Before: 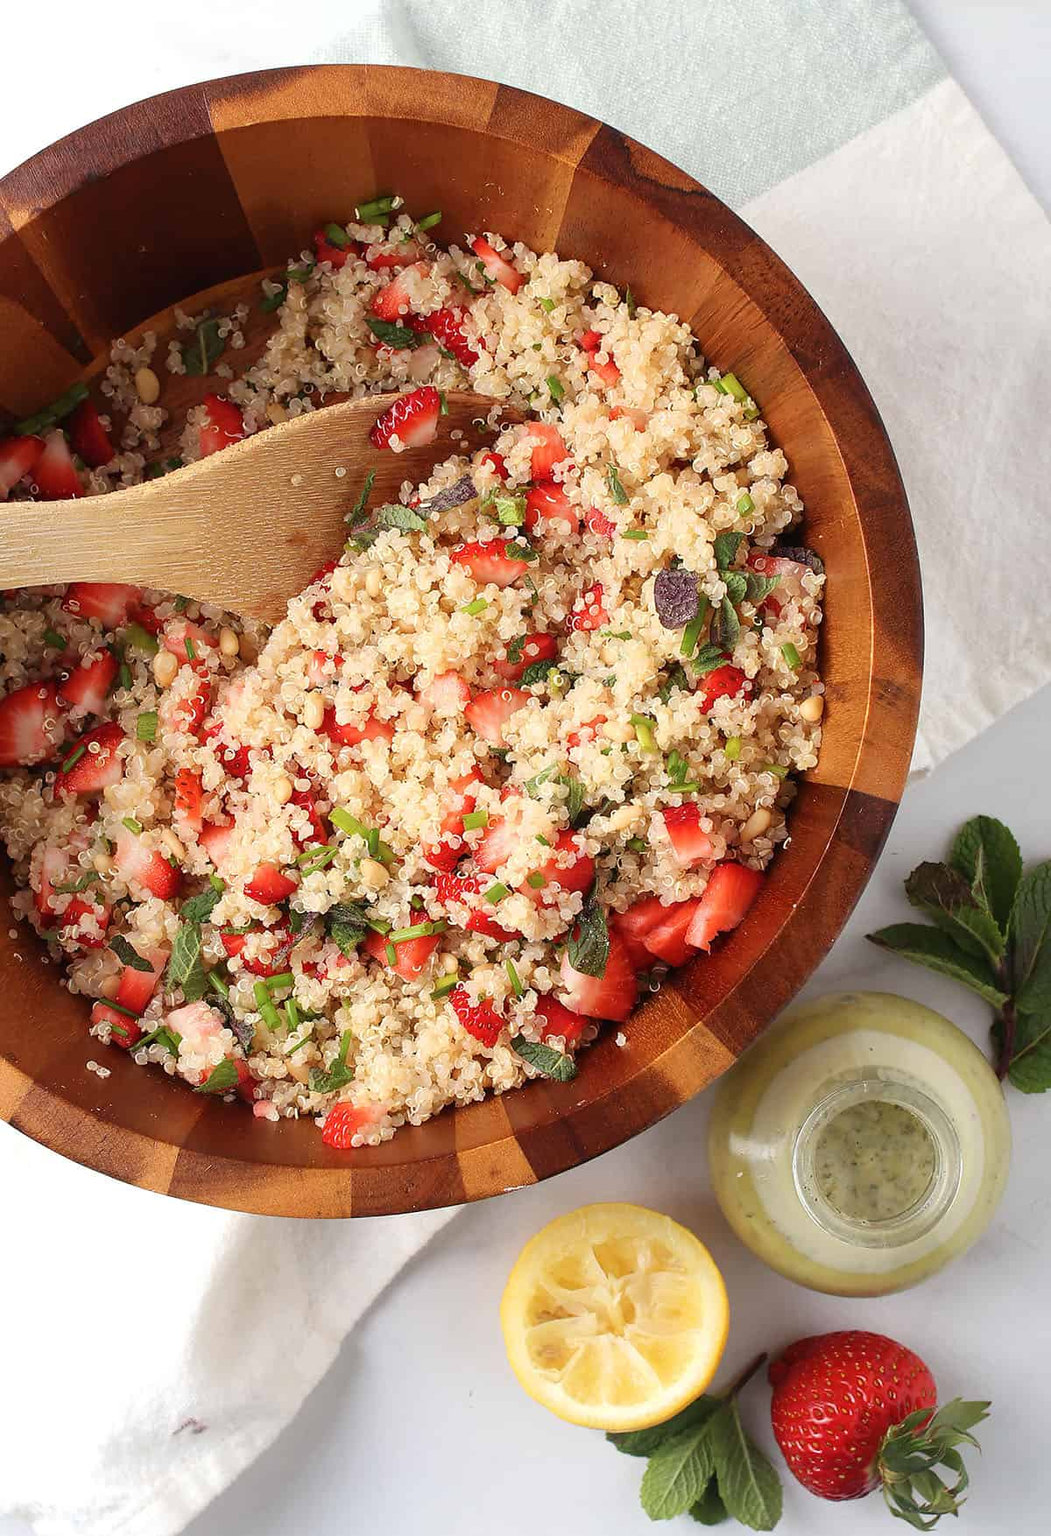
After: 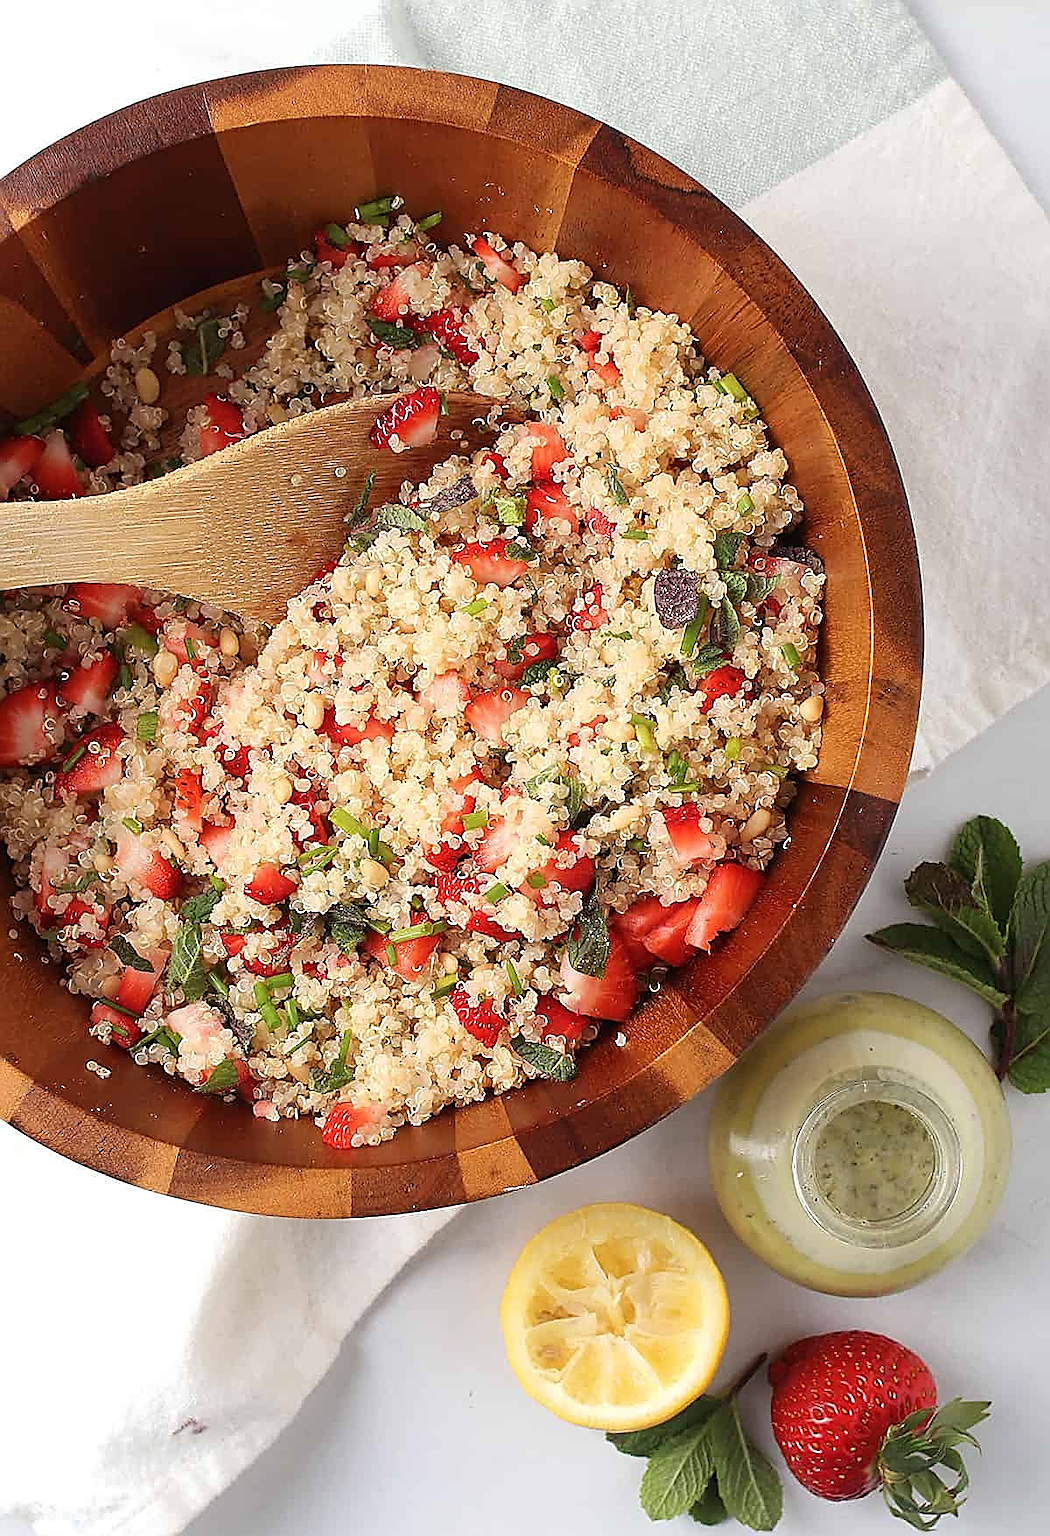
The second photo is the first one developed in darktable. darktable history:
sharpen: radius 1.638, amount 1.284
